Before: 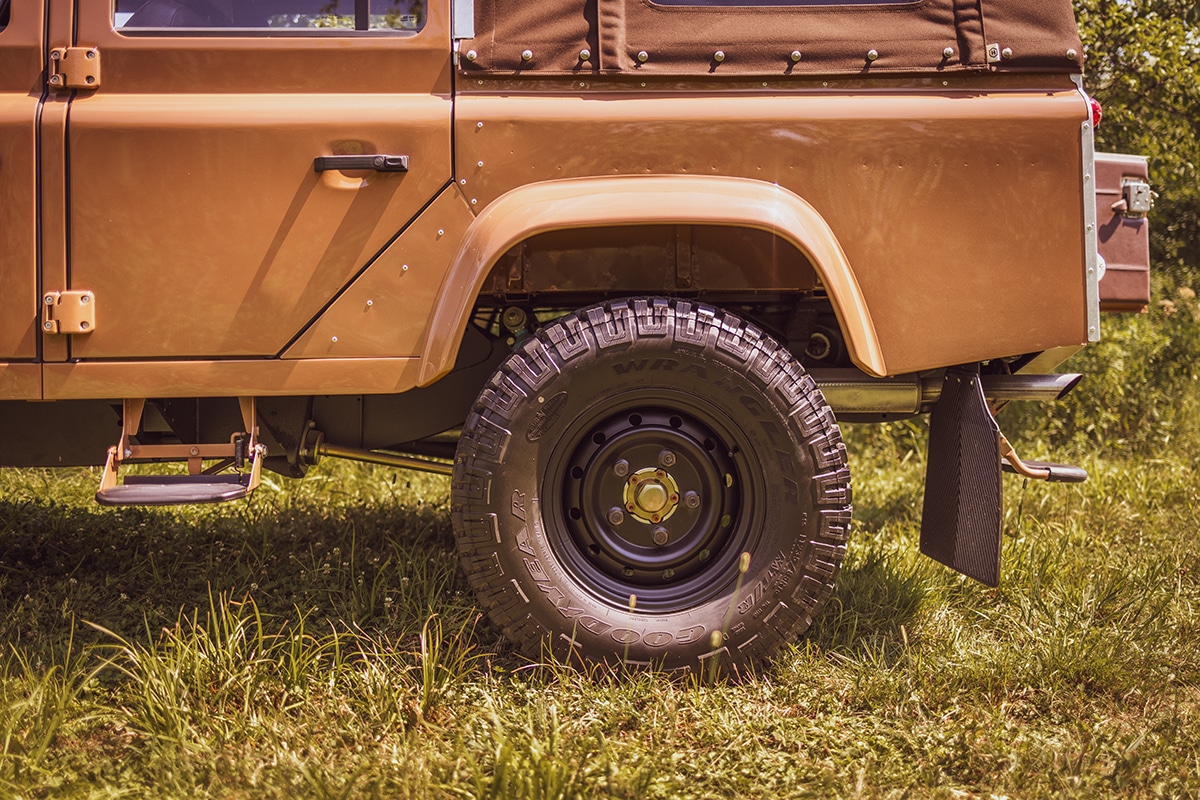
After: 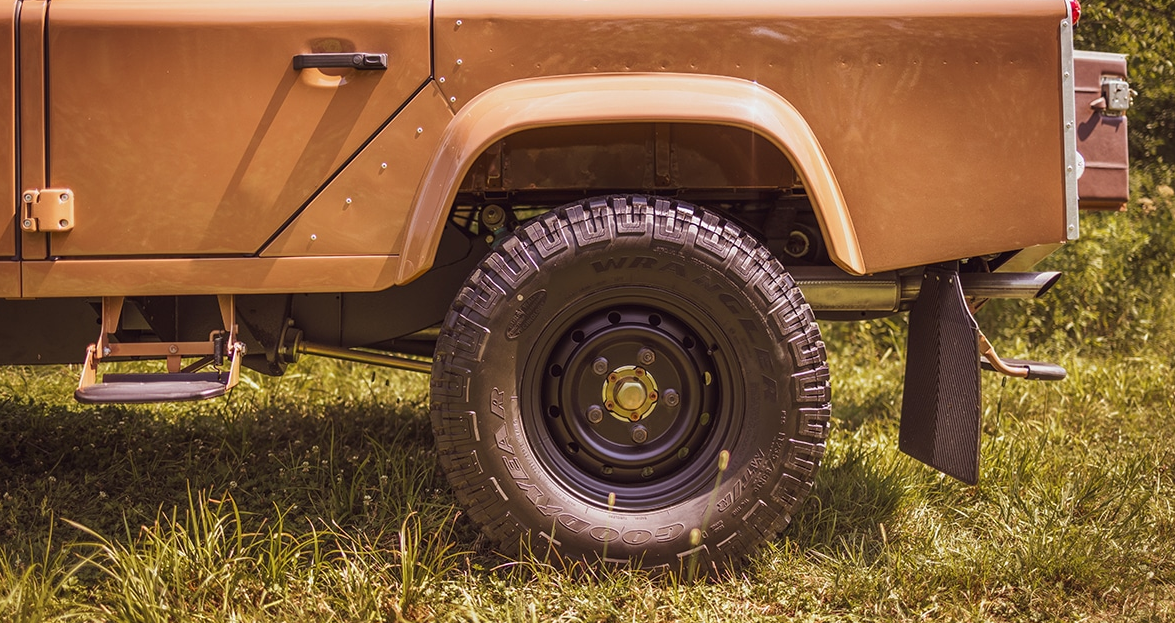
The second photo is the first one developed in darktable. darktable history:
tone equalizer: on, module defaults
crop and rotate: left 1.814%, top 12.818%, right 0.25%, bottom 9.225%
